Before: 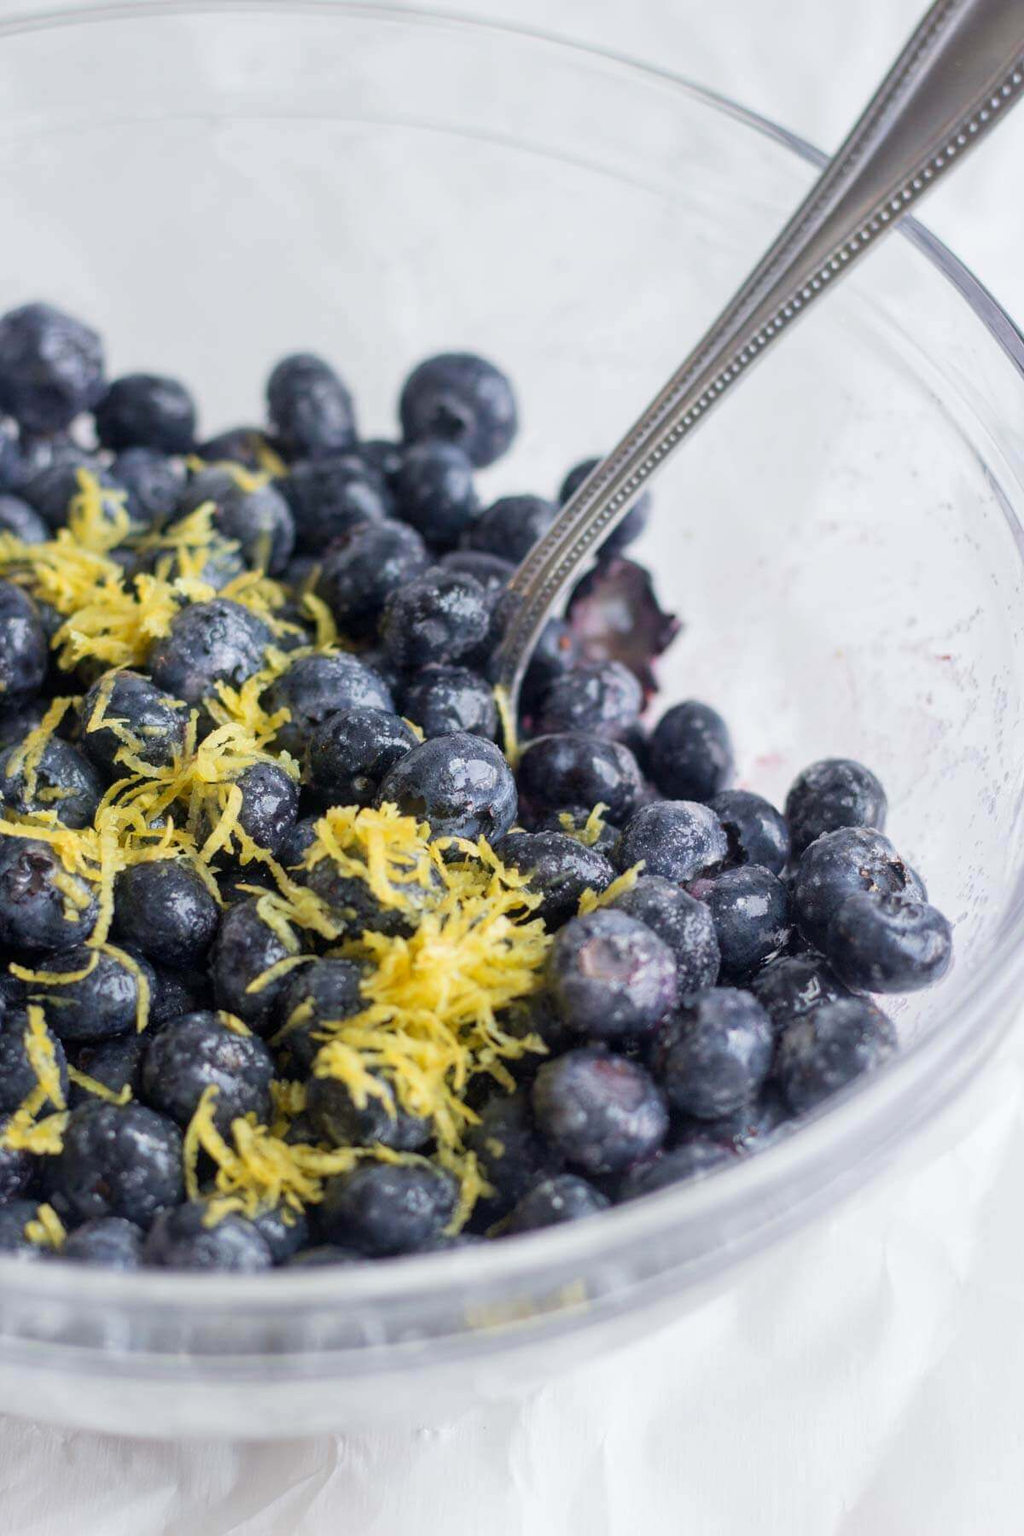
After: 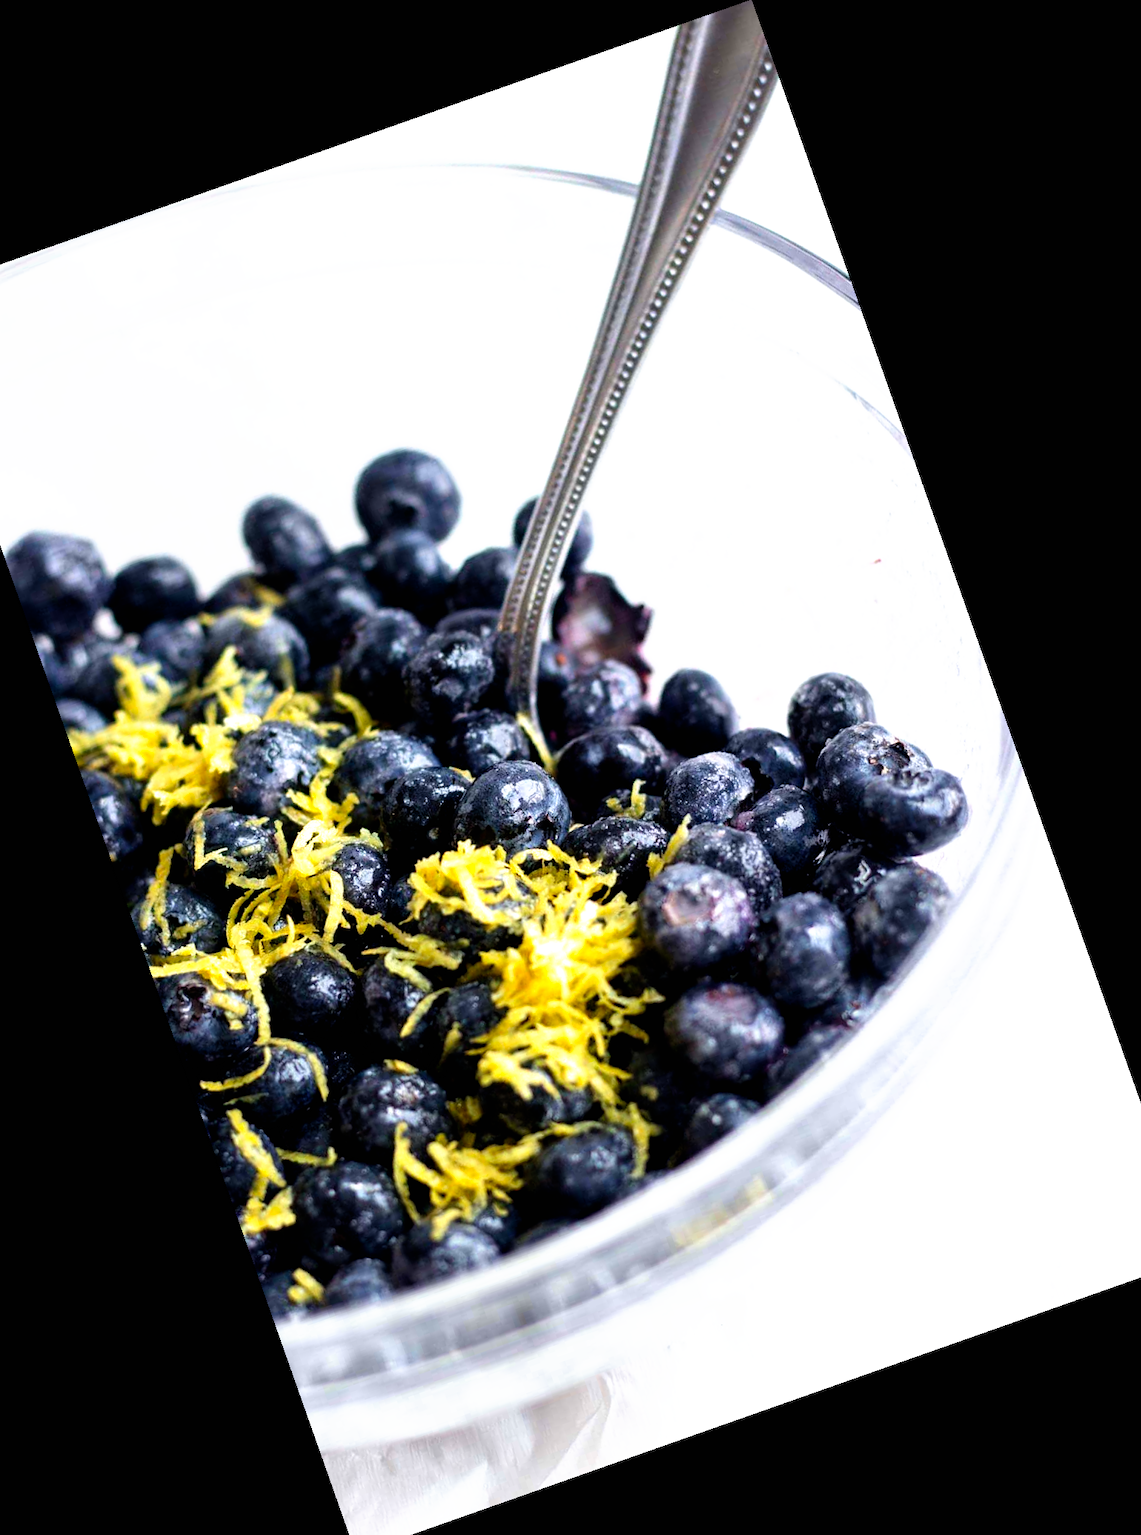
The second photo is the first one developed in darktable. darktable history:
crop and rotate: angle 19.43°, left 6.812%, right 4.125%, bottom 1.087%
exposure: exposure -0.064 EV, compensate highlight preservation false
filmic rgb: black relative exposure -8.2 EV, white relative exposure 2.2 EV, threshold 3 EV, hardness 7.11, latitude 85.74%, contrast 1.696, highlights saturation mix -4%, shadows ↔ highlights balance -2.69%, preserve chrominance no, color science v5 (2021), contrast in shadows safe, contrast in highlights safe, enable highlight reconstruction true
